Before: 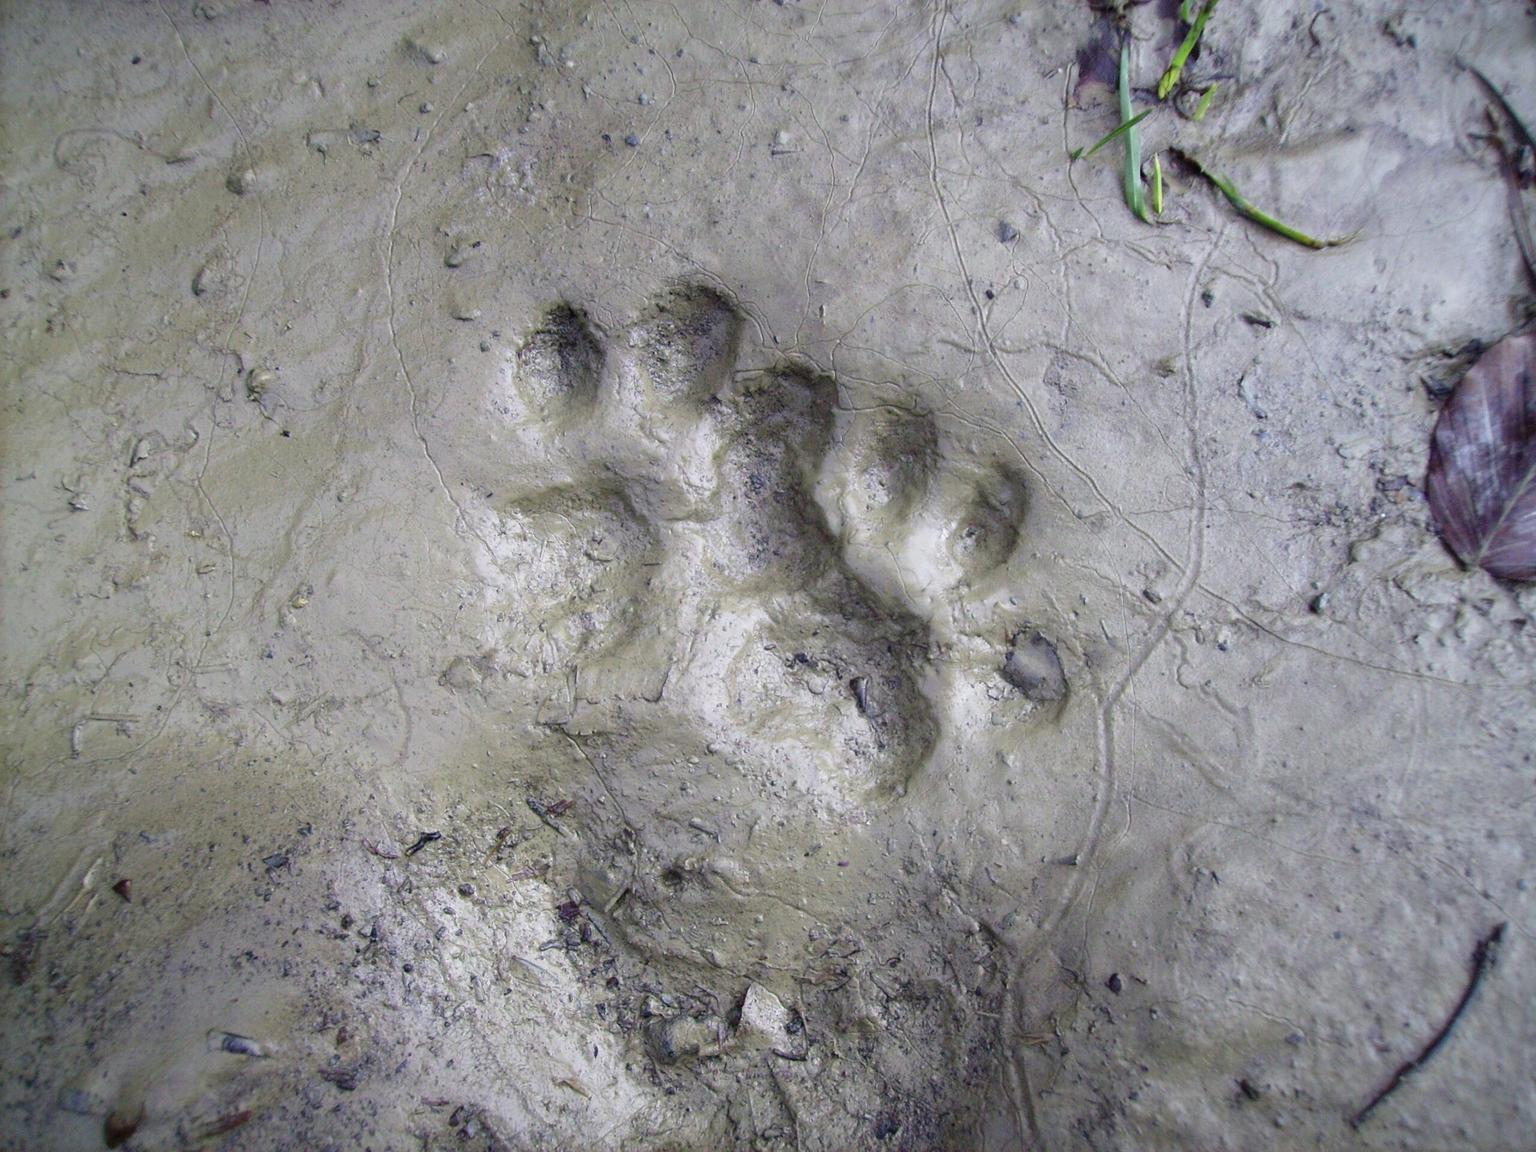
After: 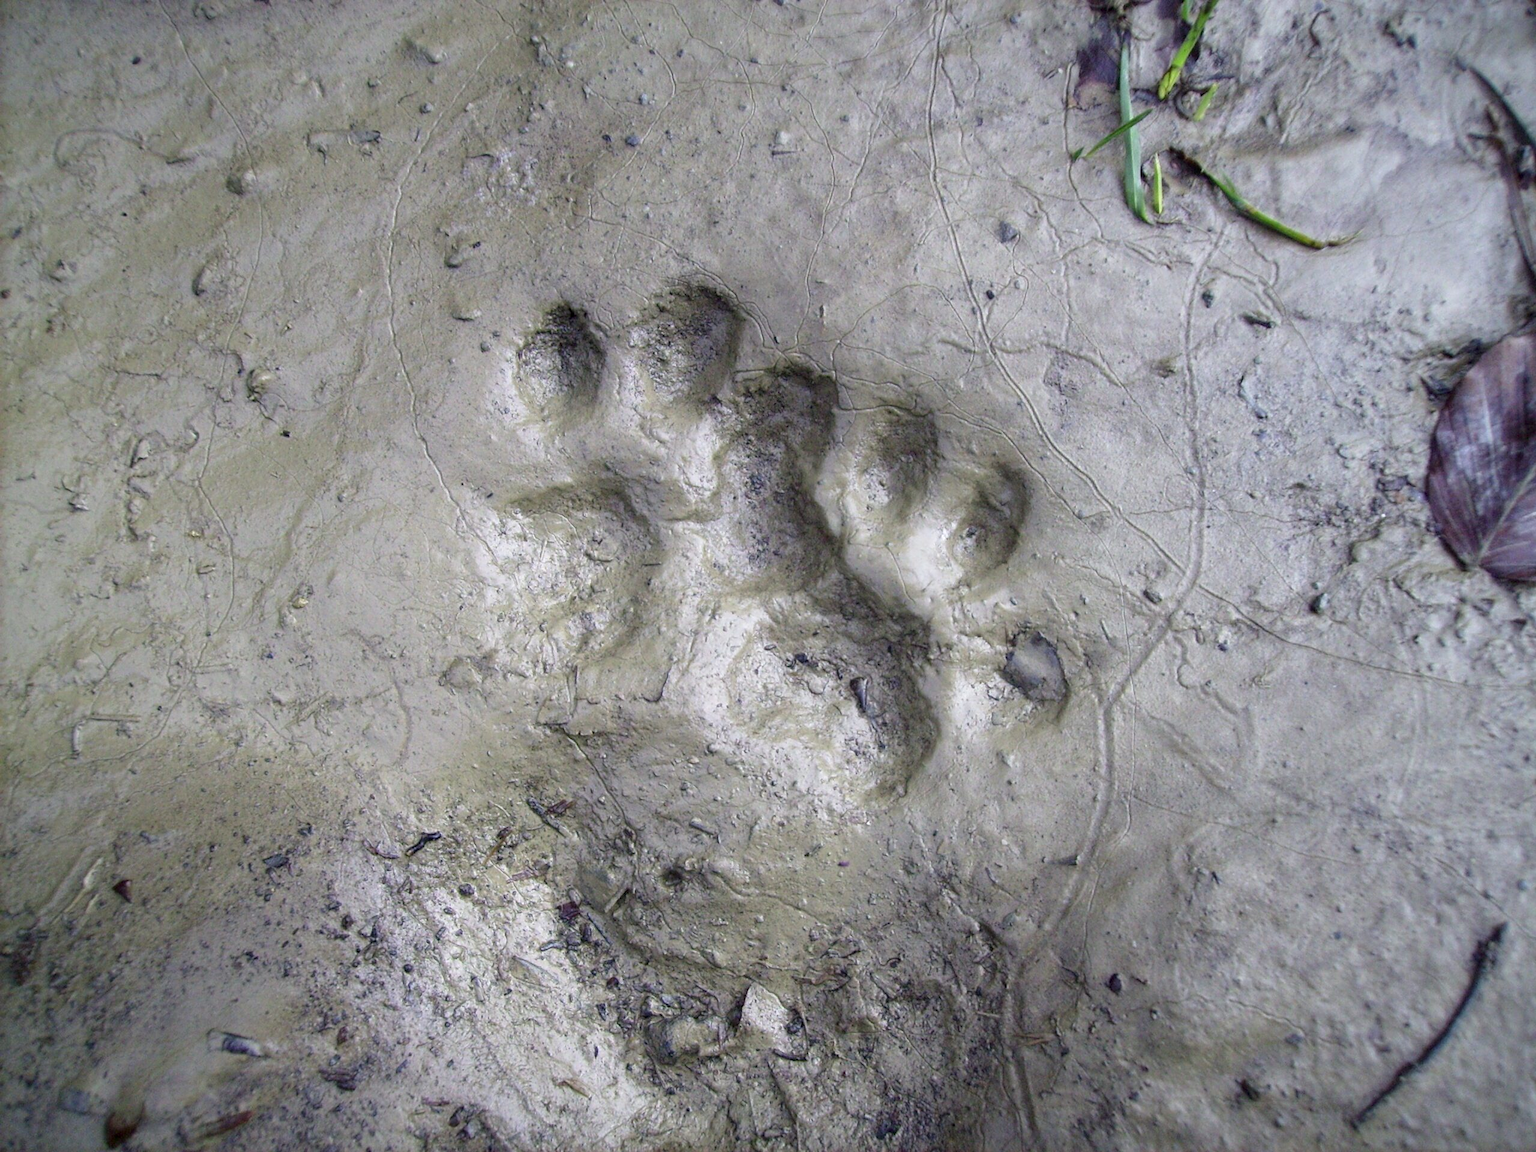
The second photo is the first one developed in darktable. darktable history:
local contrast: detail 117%
tone equalizer: on, module defaults
